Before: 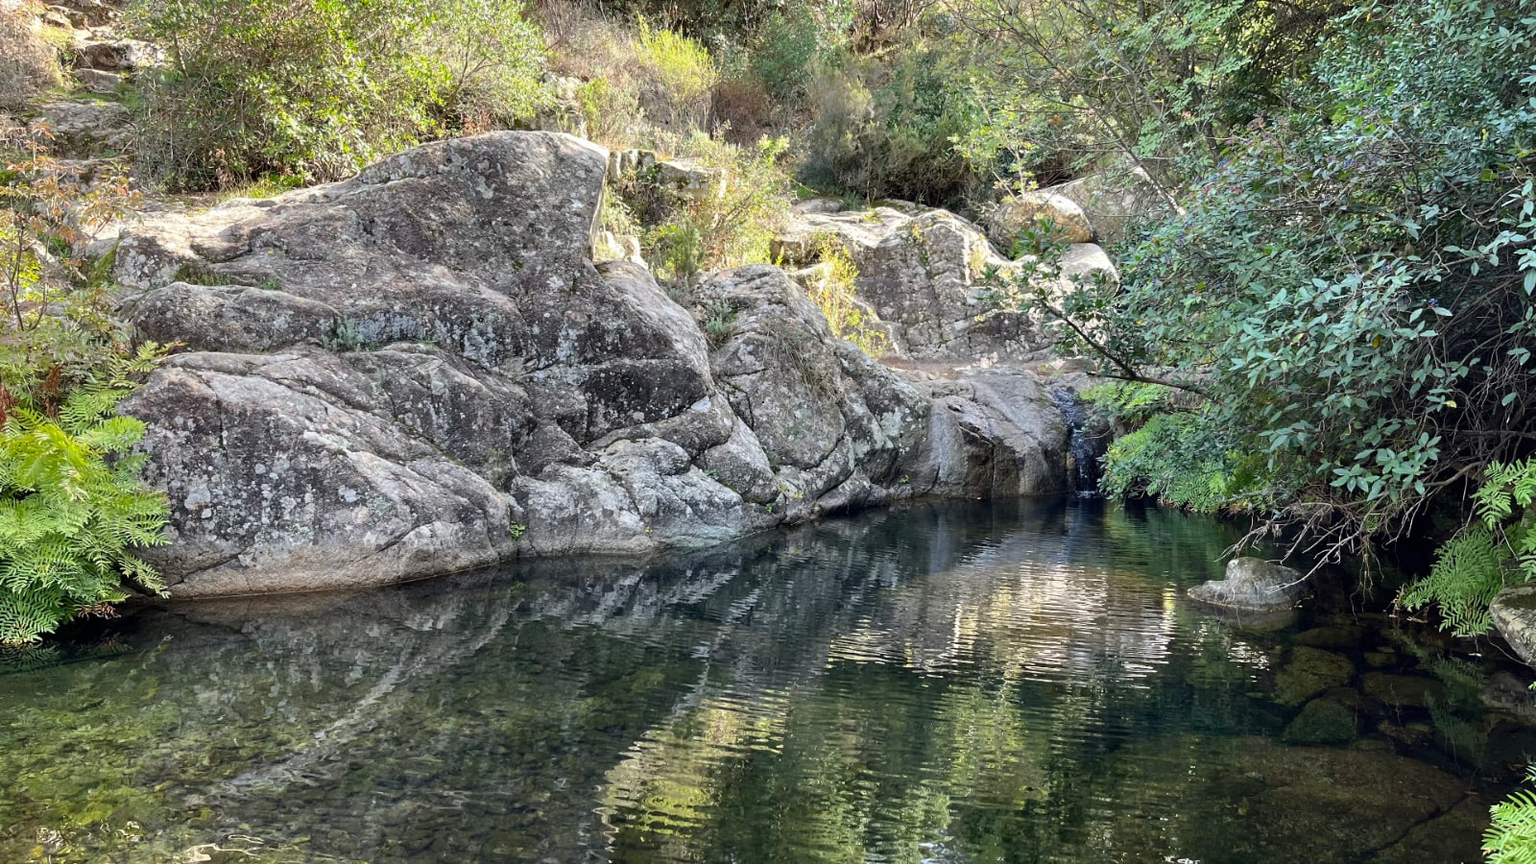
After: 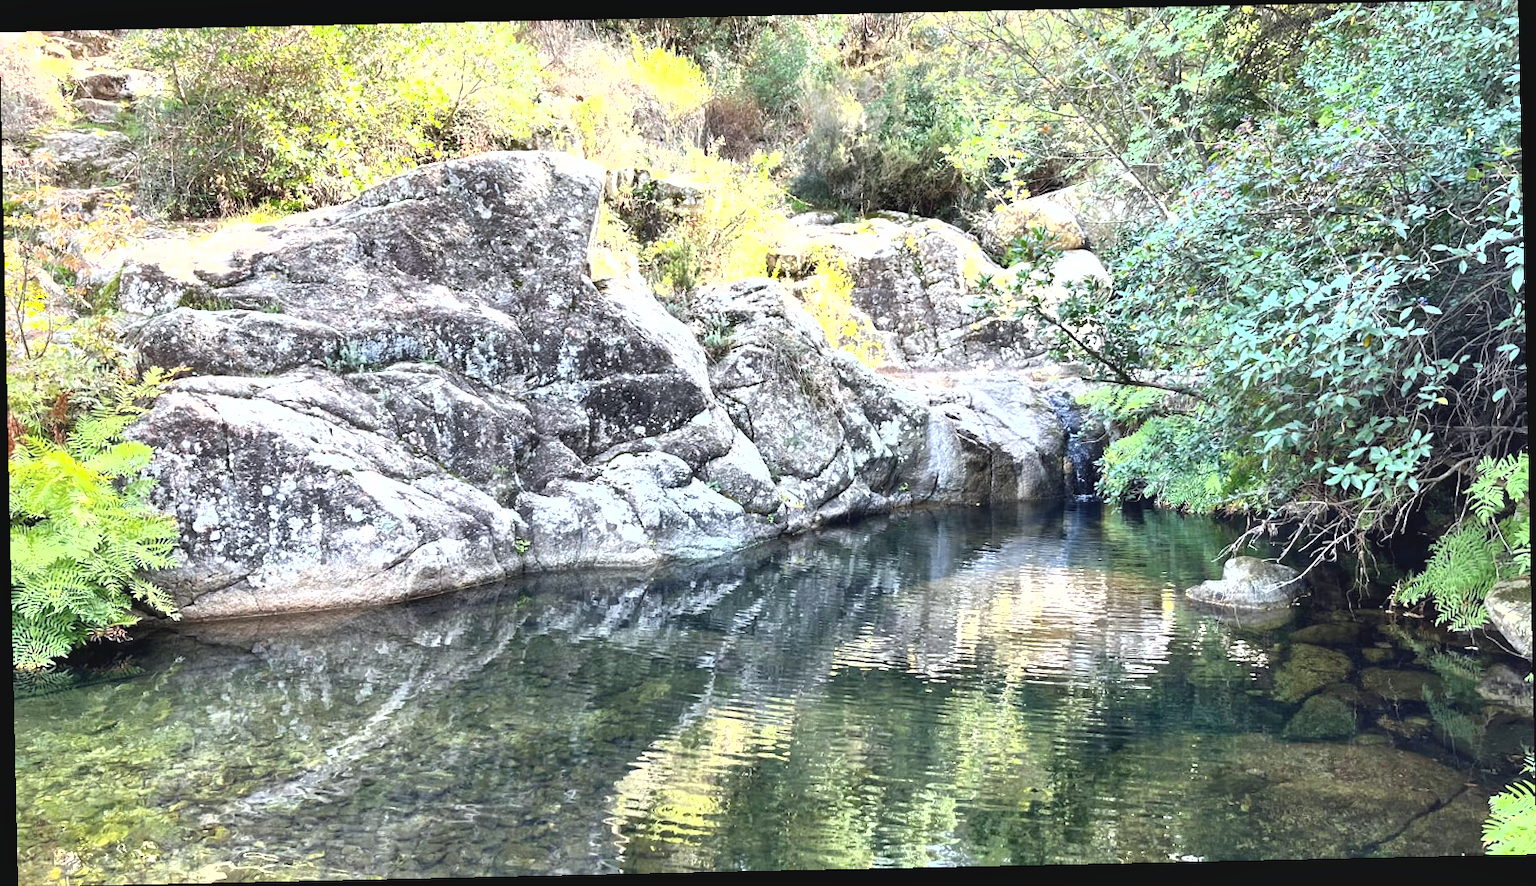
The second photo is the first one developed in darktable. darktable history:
color correction: highlights a* -0.137, highlights b* -5.91, shadows a* -0.137, shadows b* -0.137
rotate and perspective: rotation -1.24°, automatic cropping off
shadows and highlights: highlights color adjustment 0%, low approximation 0.01, soften with gaussian
contrast brightness saturation: saturation -0.05
exposure: black level correction -0.002, exposure 1.35 EV, compensate highlight preservation false
